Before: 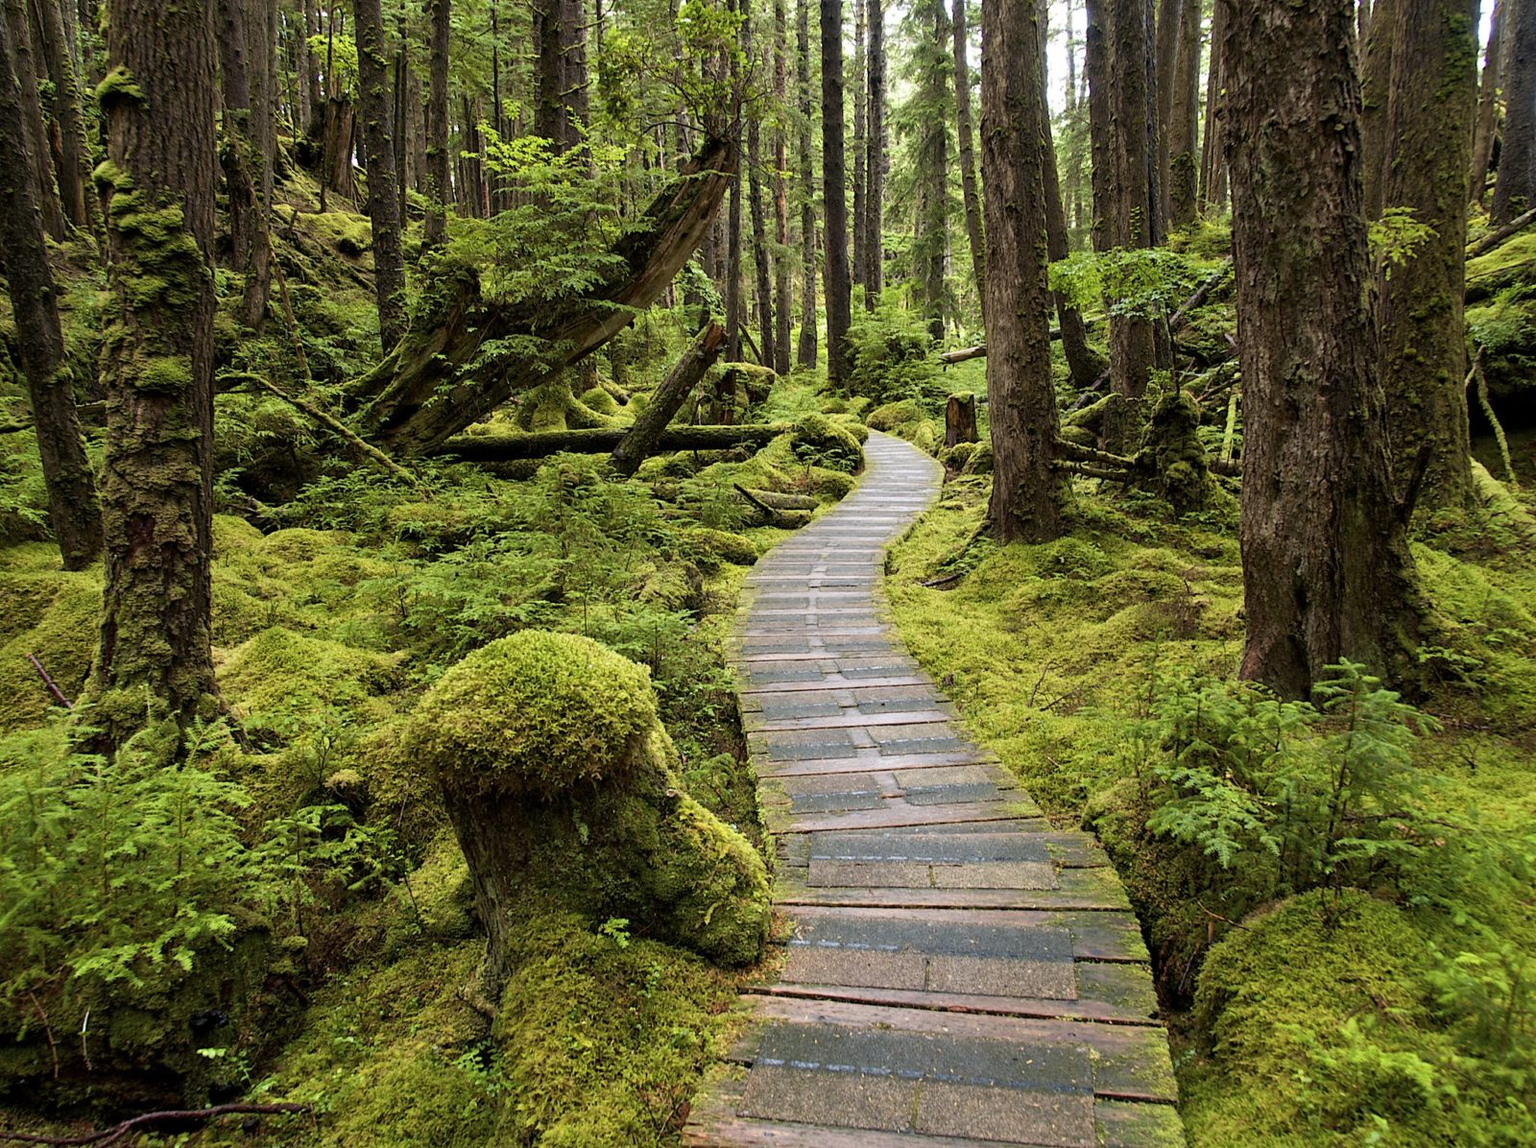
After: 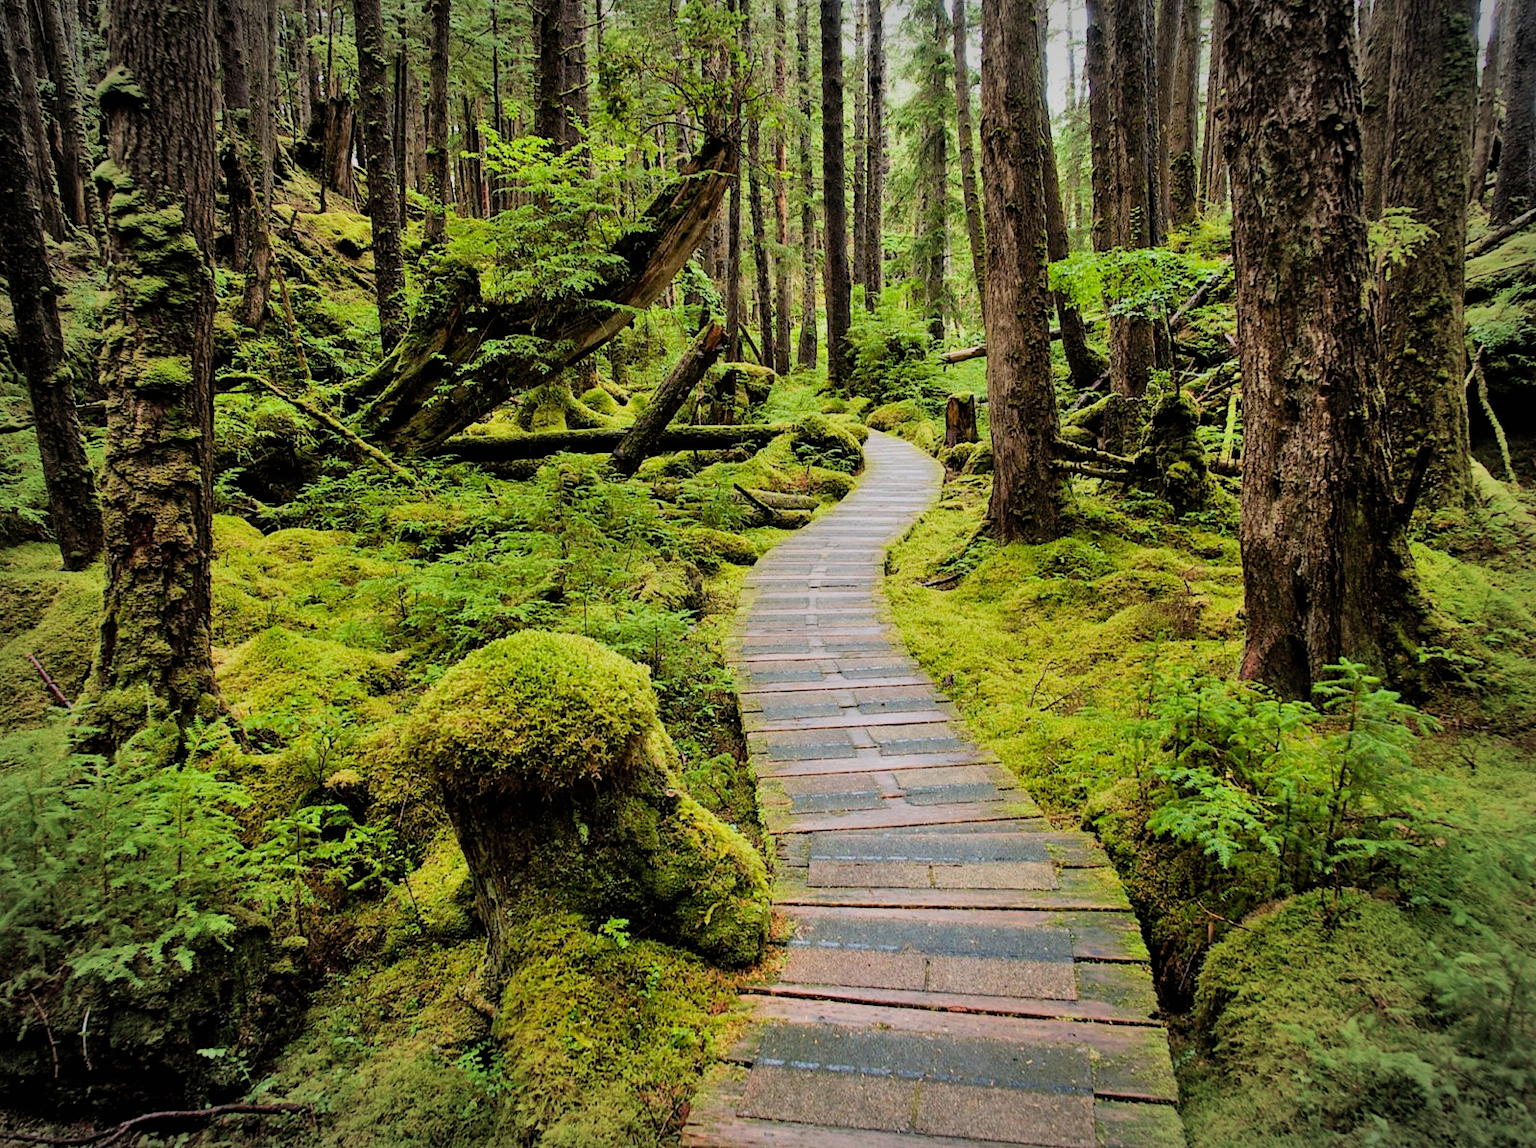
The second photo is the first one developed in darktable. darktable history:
filmic rgb: black relative exposure -7.65 EV, white relative exposure 4.56 EV, hardness 3.61
vignetting: automatic ratio true
contrast brightness saturation: contrast 0.07, brightness 0.08, saturation 0.18
shadows and highlights: soften with gaussian
